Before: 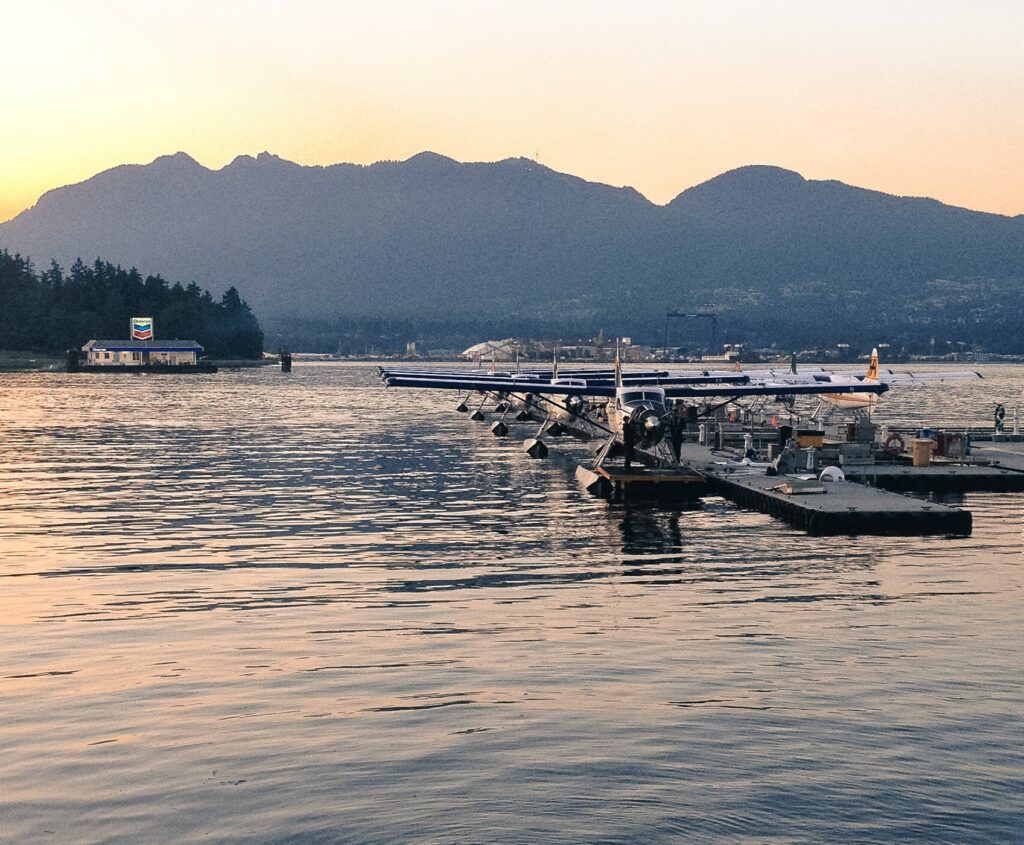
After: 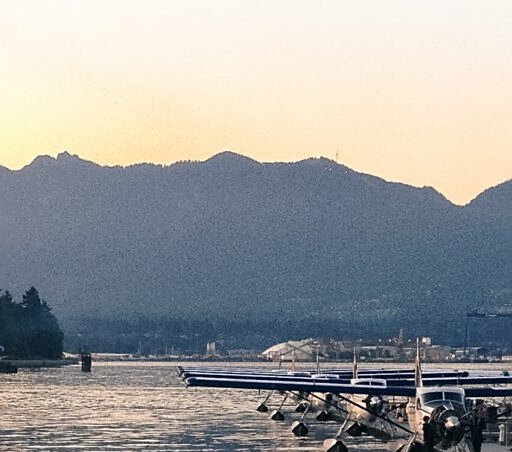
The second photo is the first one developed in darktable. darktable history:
local contrast: mode bilateral grid, contrast 10, coarseness 25, detail 115%, midtone range 0.2
sharpen: amount 0.2
crop: left 19.556%, right 30.401%, bottom 46.458%
